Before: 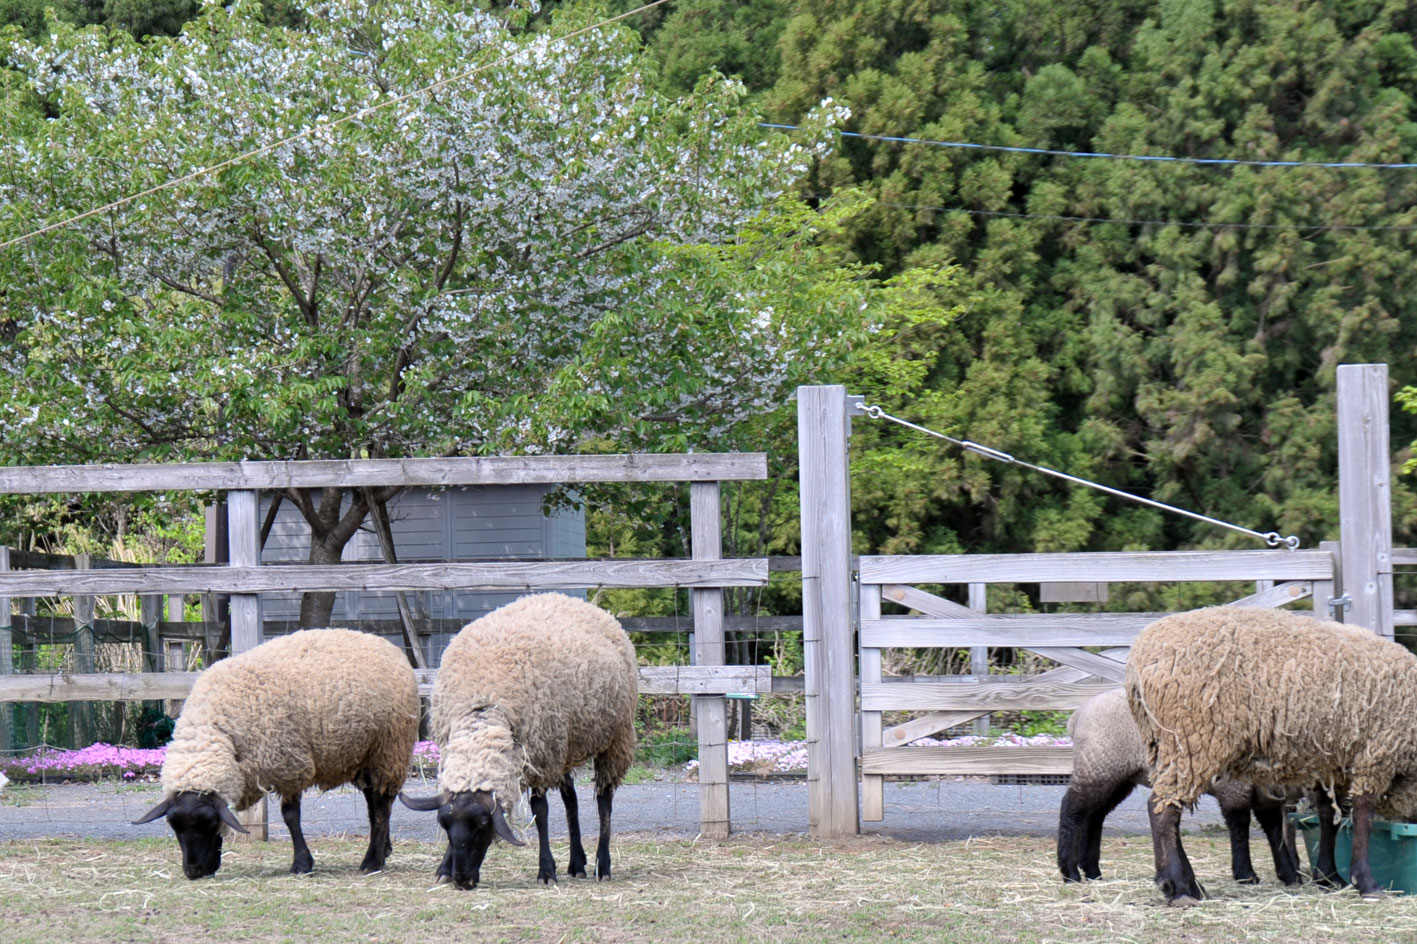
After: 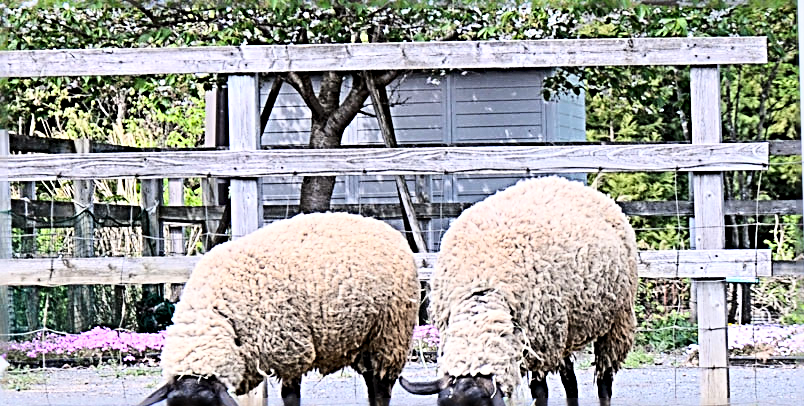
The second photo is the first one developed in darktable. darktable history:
sharpen: radius 3.176, amount 1.718
base curve: curves: ch0 [(0, 0) (0.028, 0.03) (0.121, 0.232) (0.46, 0.748) (0.859, 0.968) (1, 1)]
crop: top 44.116%, right 43.217%, bottom 12.776%
